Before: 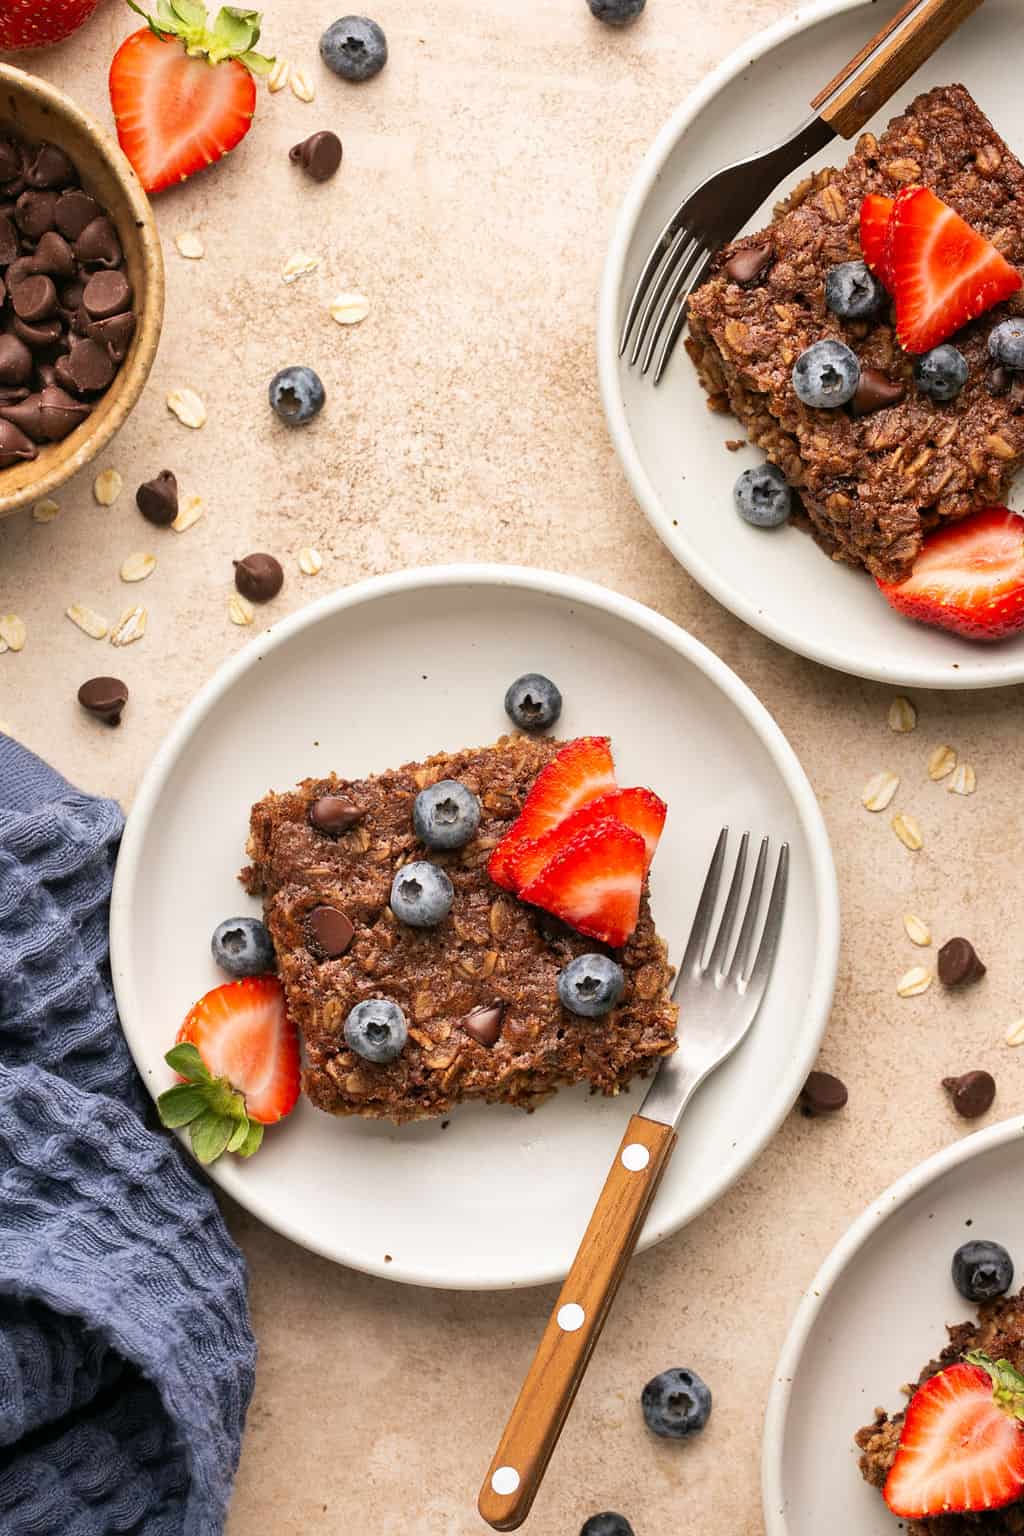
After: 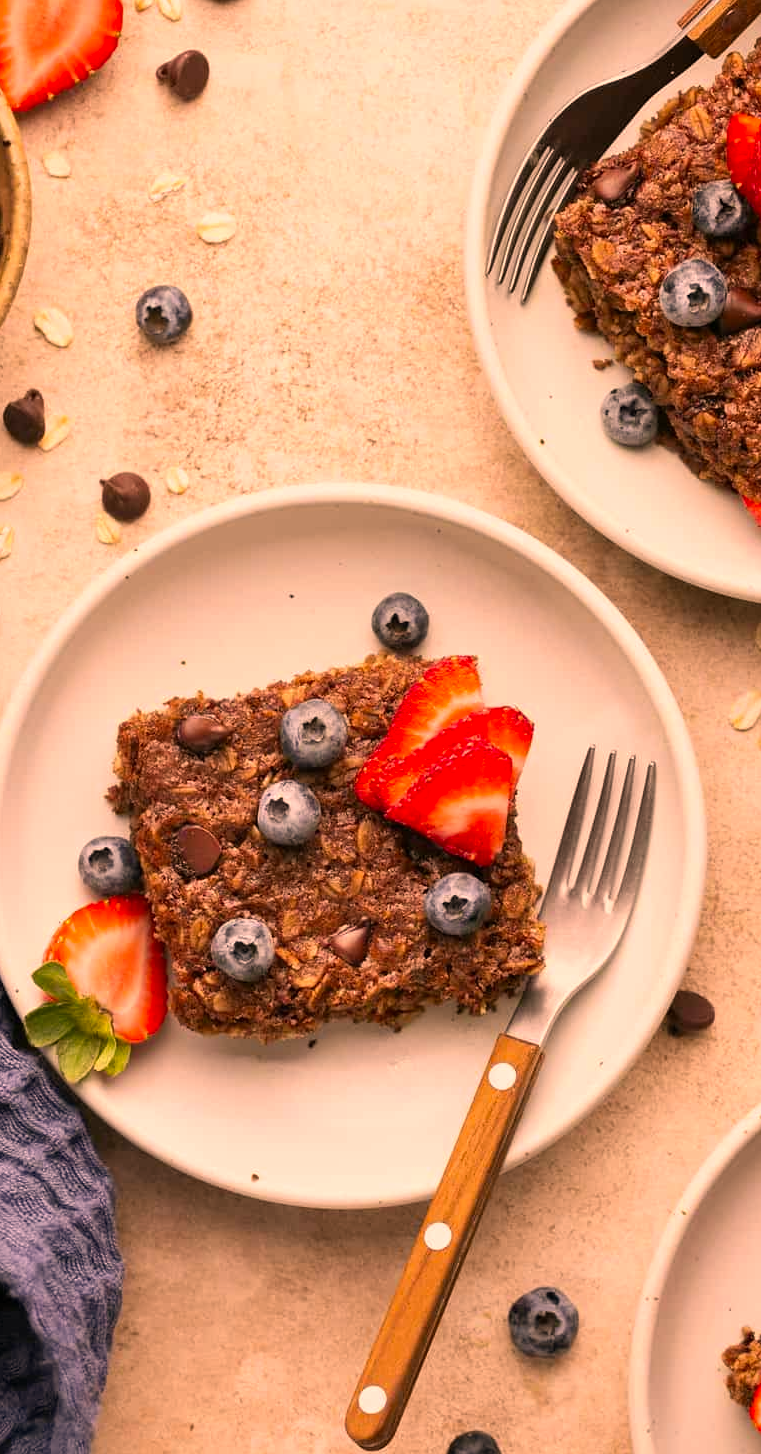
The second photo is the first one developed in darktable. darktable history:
crop and rotate: left 12.999%, top 5.32%, right 12.615%
color correction: highlights a* 21.99, highlights b* 22.05
